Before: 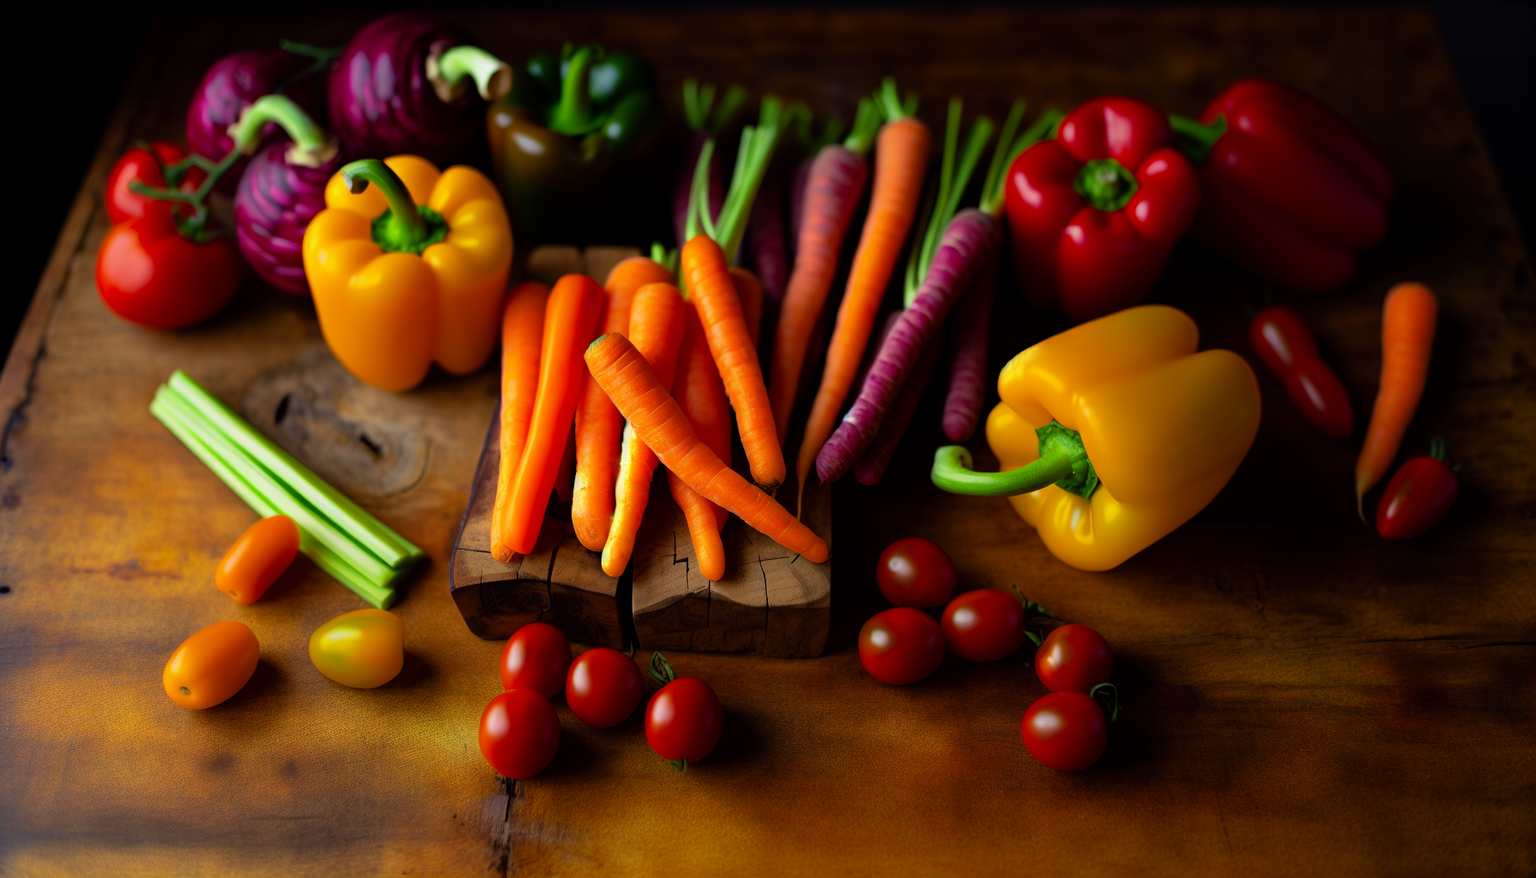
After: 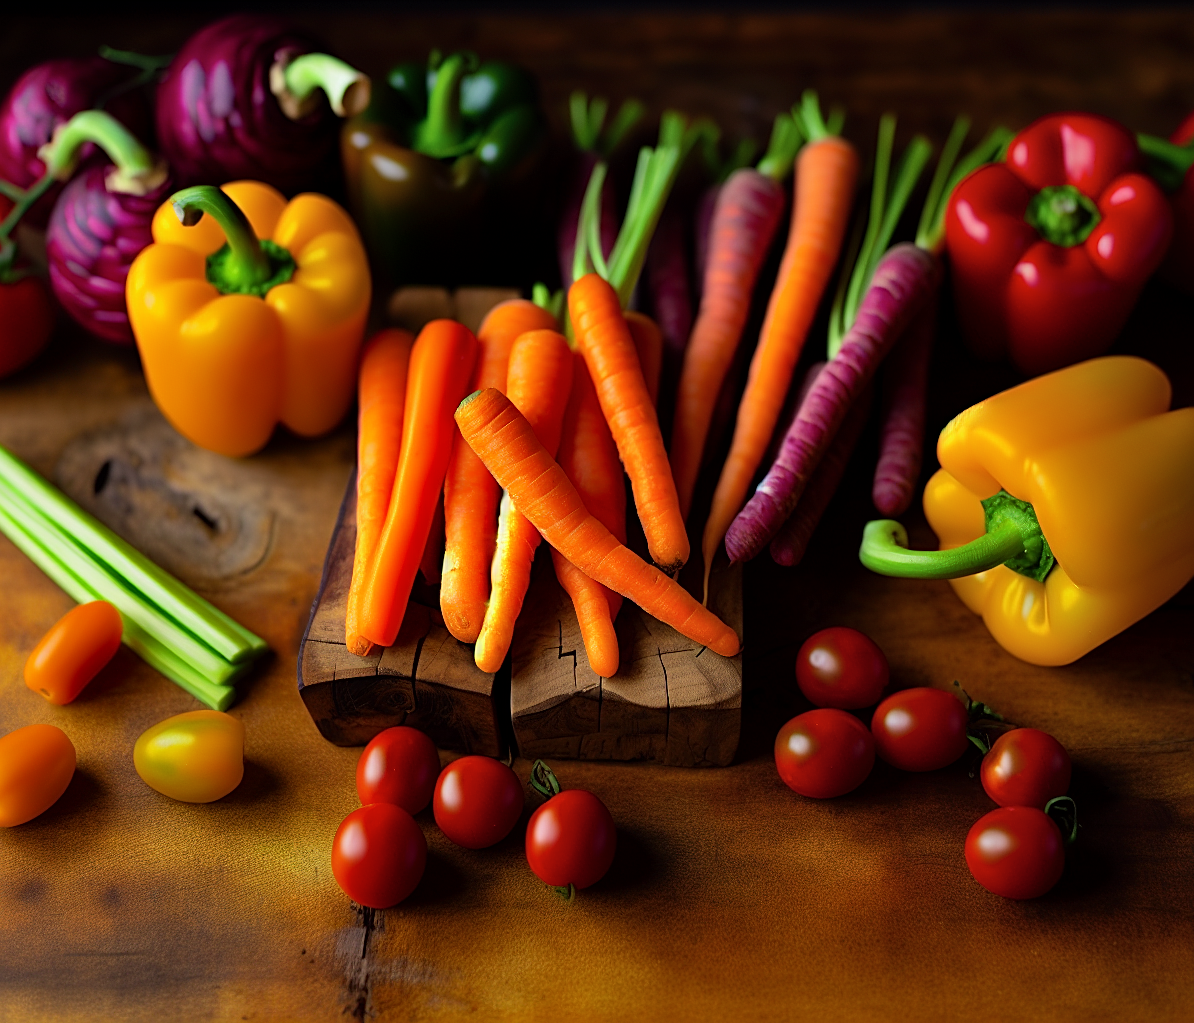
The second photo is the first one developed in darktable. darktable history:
crop and rotate: left 12.673%, right 20.66%
sharpen: on, module defaults
shadows and highlights: shadows 29.32, highlights -29.32, low approximation 0.01, soften with gaussian
